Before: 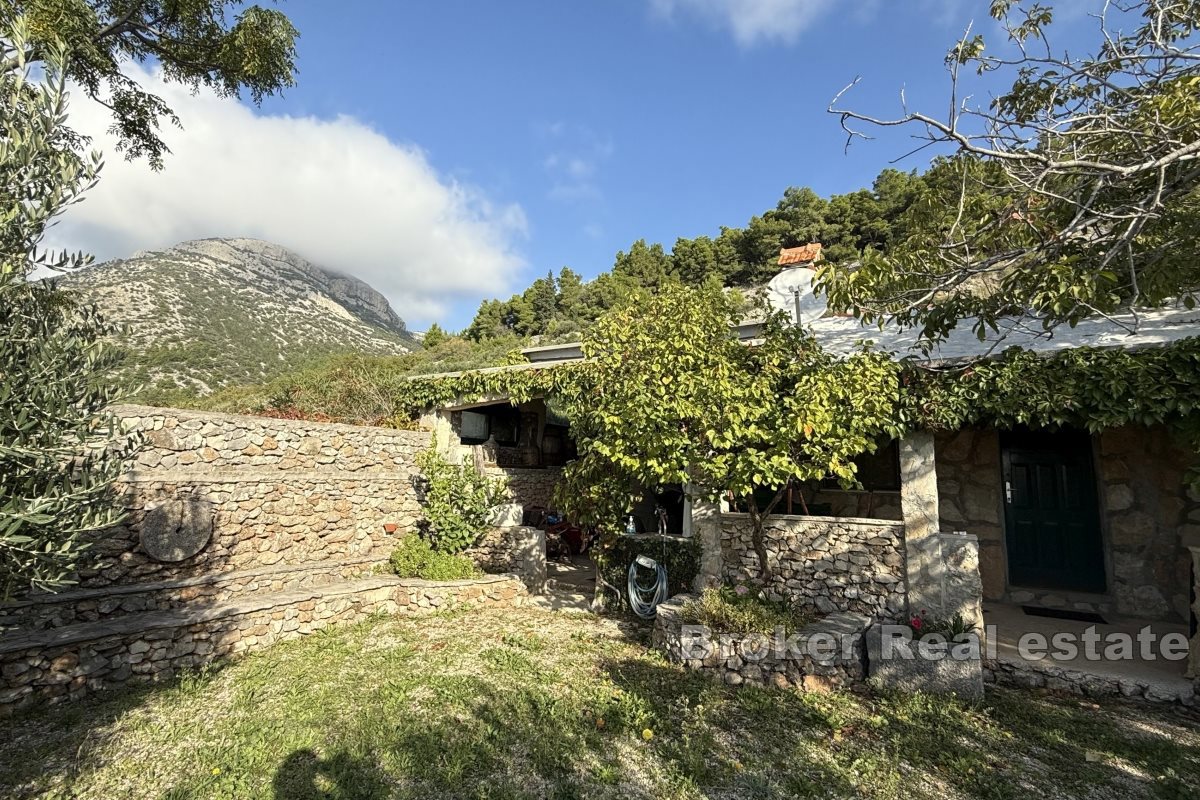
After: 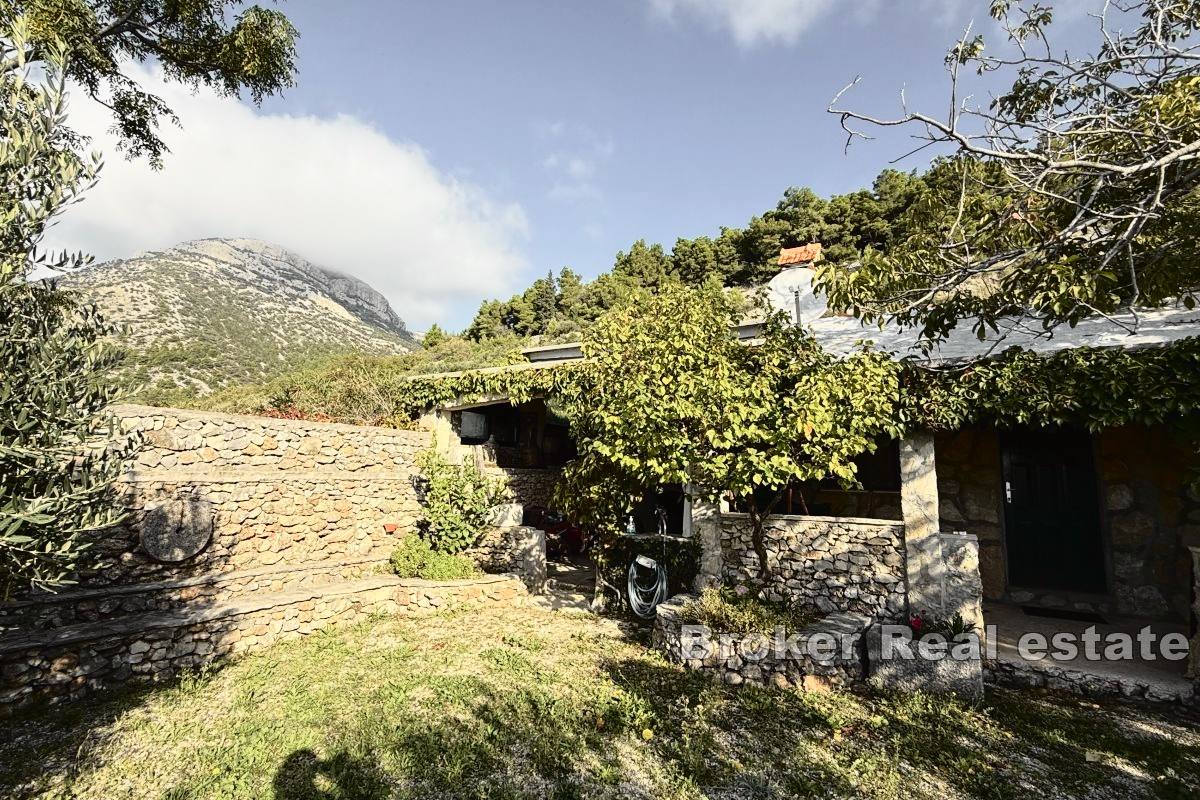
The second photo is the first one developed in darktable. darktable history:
tone curve: curves: ch0 [(0, 0.014) (0.17, 0.099) (0.392, 0.438) (0.725, 0.828) (0.872, 0.918) (1, 0.981)]; ch1 [(0, 0) (0.402, 0.36) (0.489, 0.491) (0.5, 0.503) (0.515, 0.52) (0.545, 0.574) (0.615, 0.662) (0.701, 0.725) (1, 1)]; ch2 [(0, 0) (0.42, 0.458) (0.485, 0.499) (0.503, 0.503) (0.531, 0.542) (0.561, 0.594) (0.644, 0.694) (0.717, 0.753) (1, 0.991)], color space Lab, independent channels, preserve colors none
contrast brightness saturation: contrast 0.06, brightness -0.006, saturation -0.228
